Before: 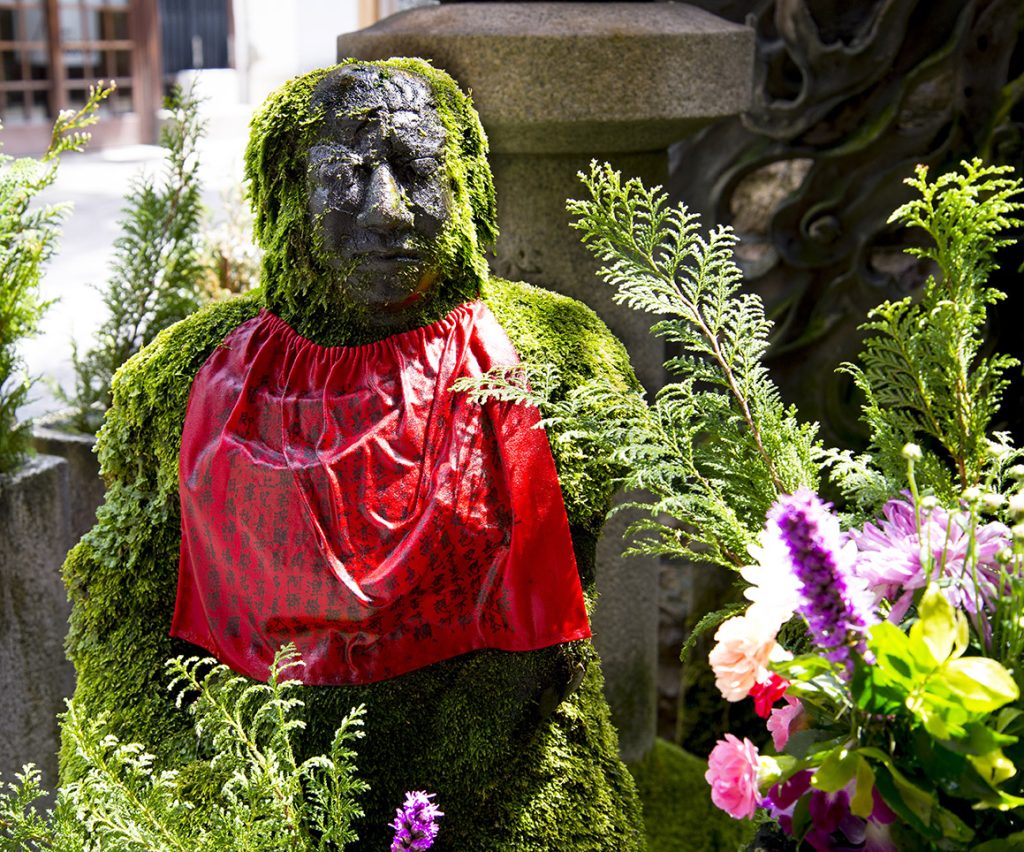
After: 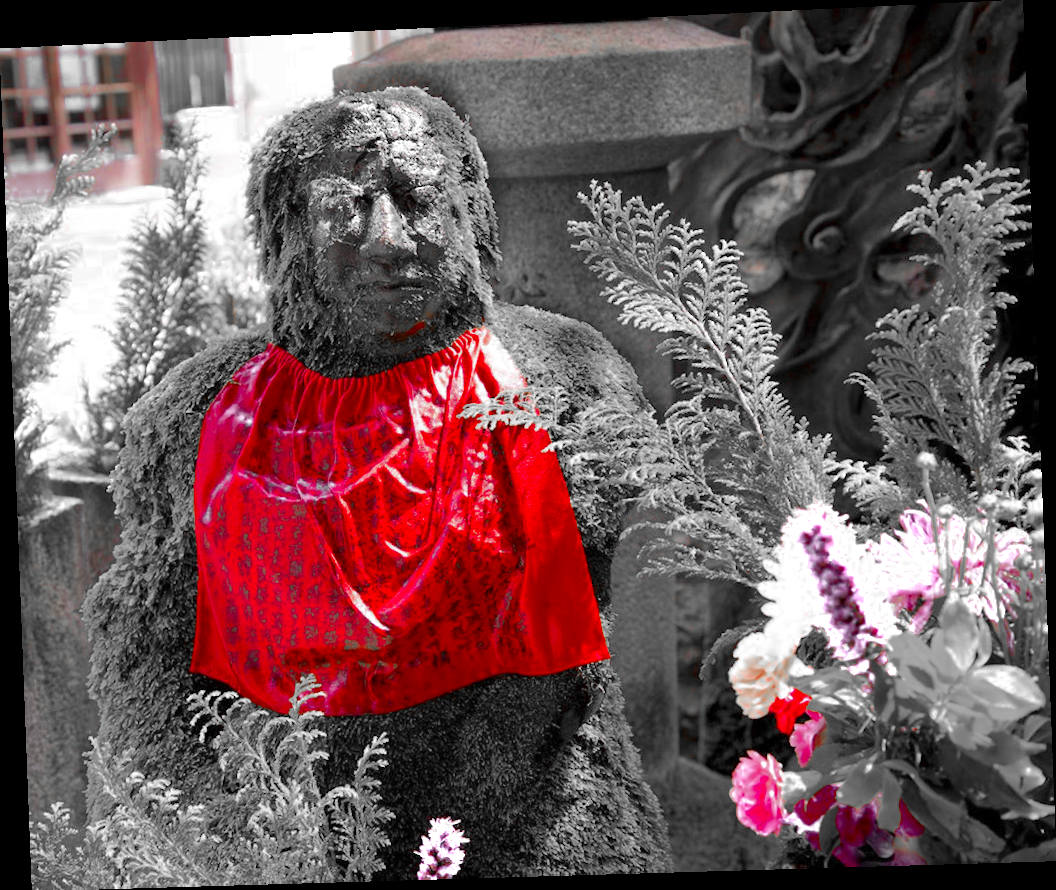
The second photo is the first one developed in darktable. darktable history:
rotate and perspective: rotation -2.22°, lens shift (horizontal) -0.022, automatic cropping off
color zones: curves: ch0 [(0, 0.352) (0.143, 0.407) (0.286, 0.386) (0.429, 0.431) (0.571, 0.829) (0.714, 0.853) (0.857, 0.833) (1, 0.352)]; ch1 [(0, 0.604) (0.072, 0.726) (0.096, 0.608) (0.205, 0.007) (0.571, -0.006) (0.839, -0.013) (0.857, -0.012) (1, 0.604)]
shadows and highlights: on, module defaults
tone curve: curves: ch0 [(0, 0) (0.526, 0.642) (1, 1)], color space Lab, linked channels, preserve colors none
